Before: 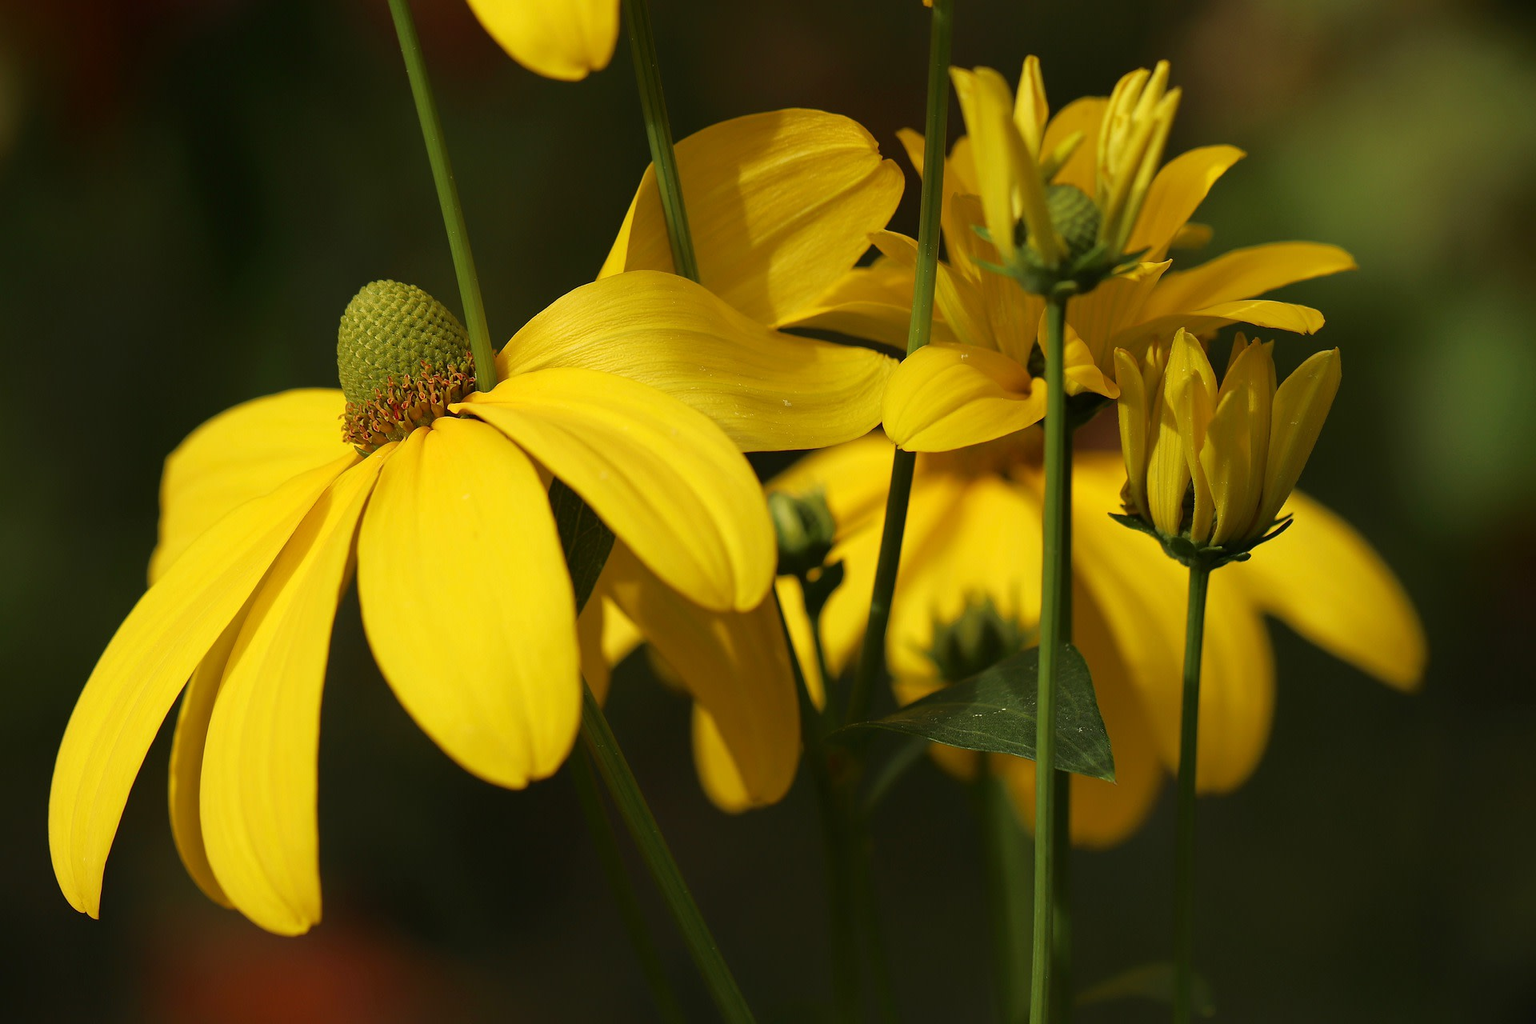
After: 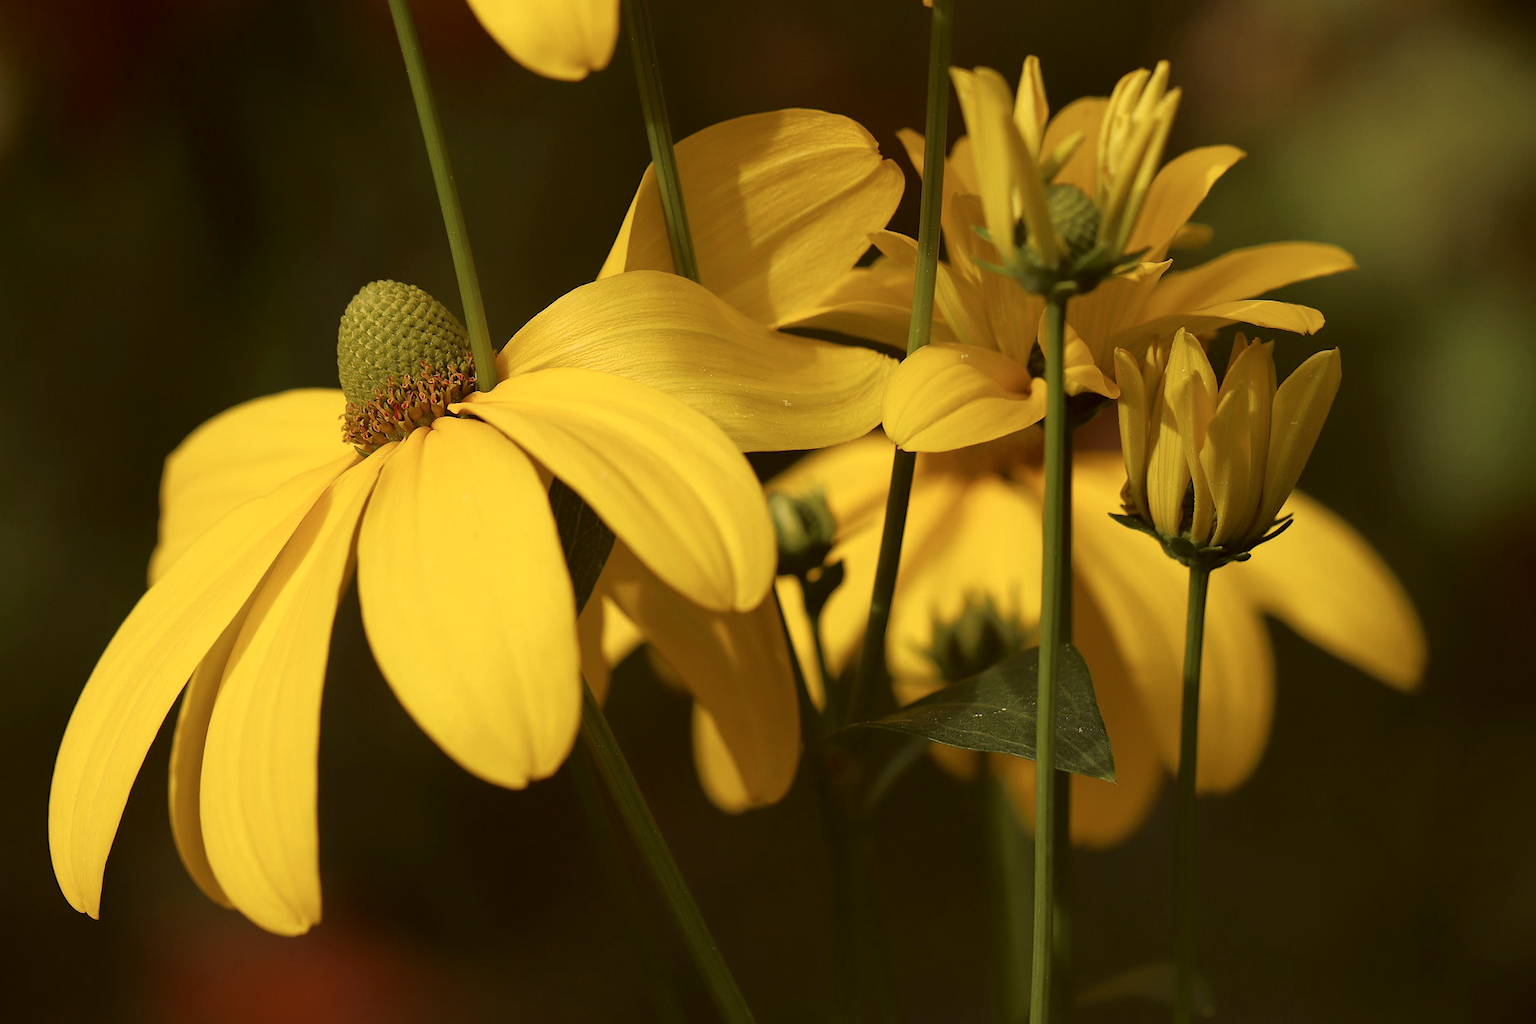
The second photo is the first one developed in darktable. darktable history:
contrast brightness saturation: saturation -0.1
color correction: highlights a* 6.27, highlights b* 8.19, shadows a* 5.94, shadows b* 7.23, saturation 0.9
